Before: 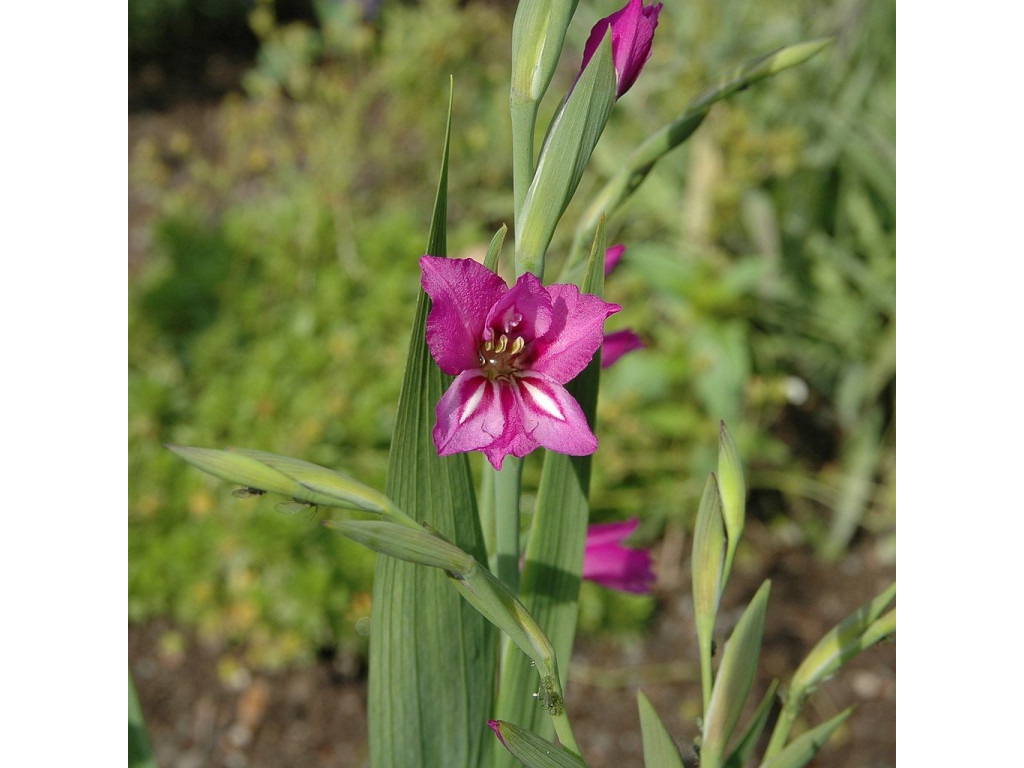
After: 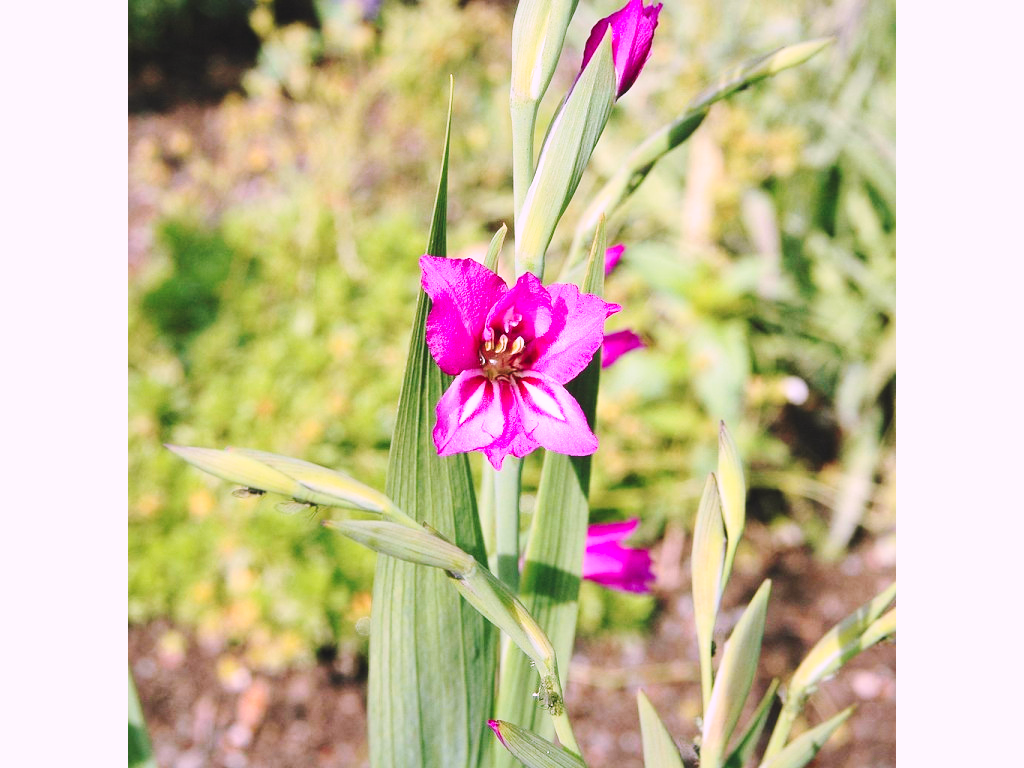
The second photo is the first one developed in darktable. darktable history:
exposure: black level correction -0.005, exposure 0.054 EV, compensate highlight preservation false
base curve: curves: ch0 [(0, 0) (0.028, 0.03) (0.121, 0.232) (0.46, 0.748) (0.859, 0.968) (1, 1)], preserve colors none
color correction: highlights a* 15.46, highlights b* -20.56
contrast brightness saturation: contrast 0.2, brightness 0.16, saturation 0.22
